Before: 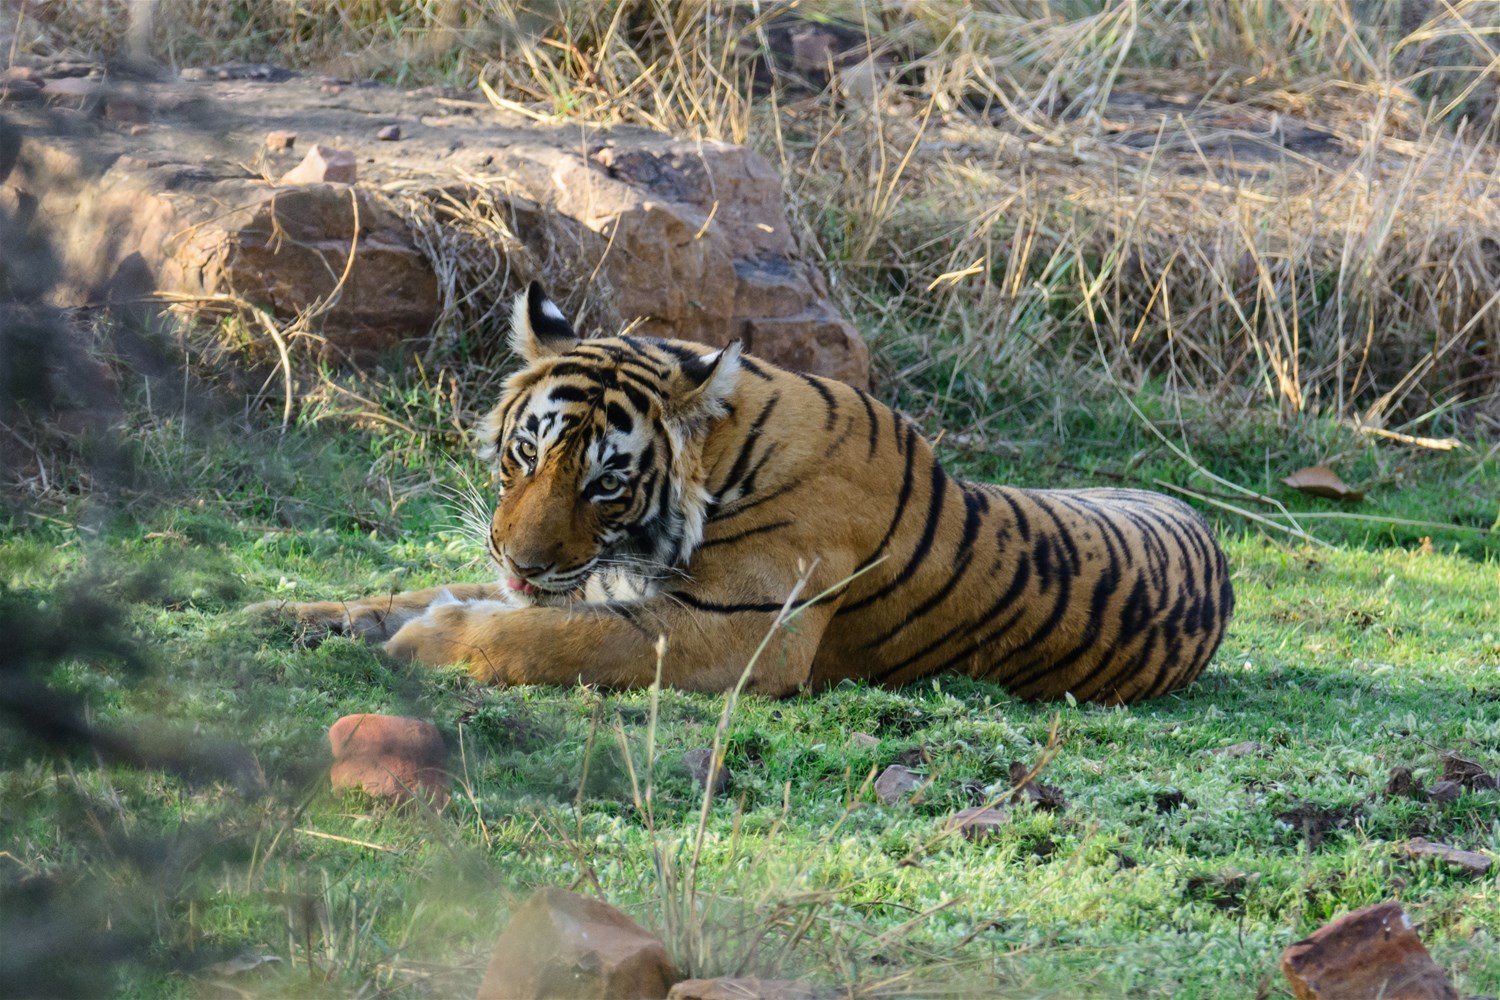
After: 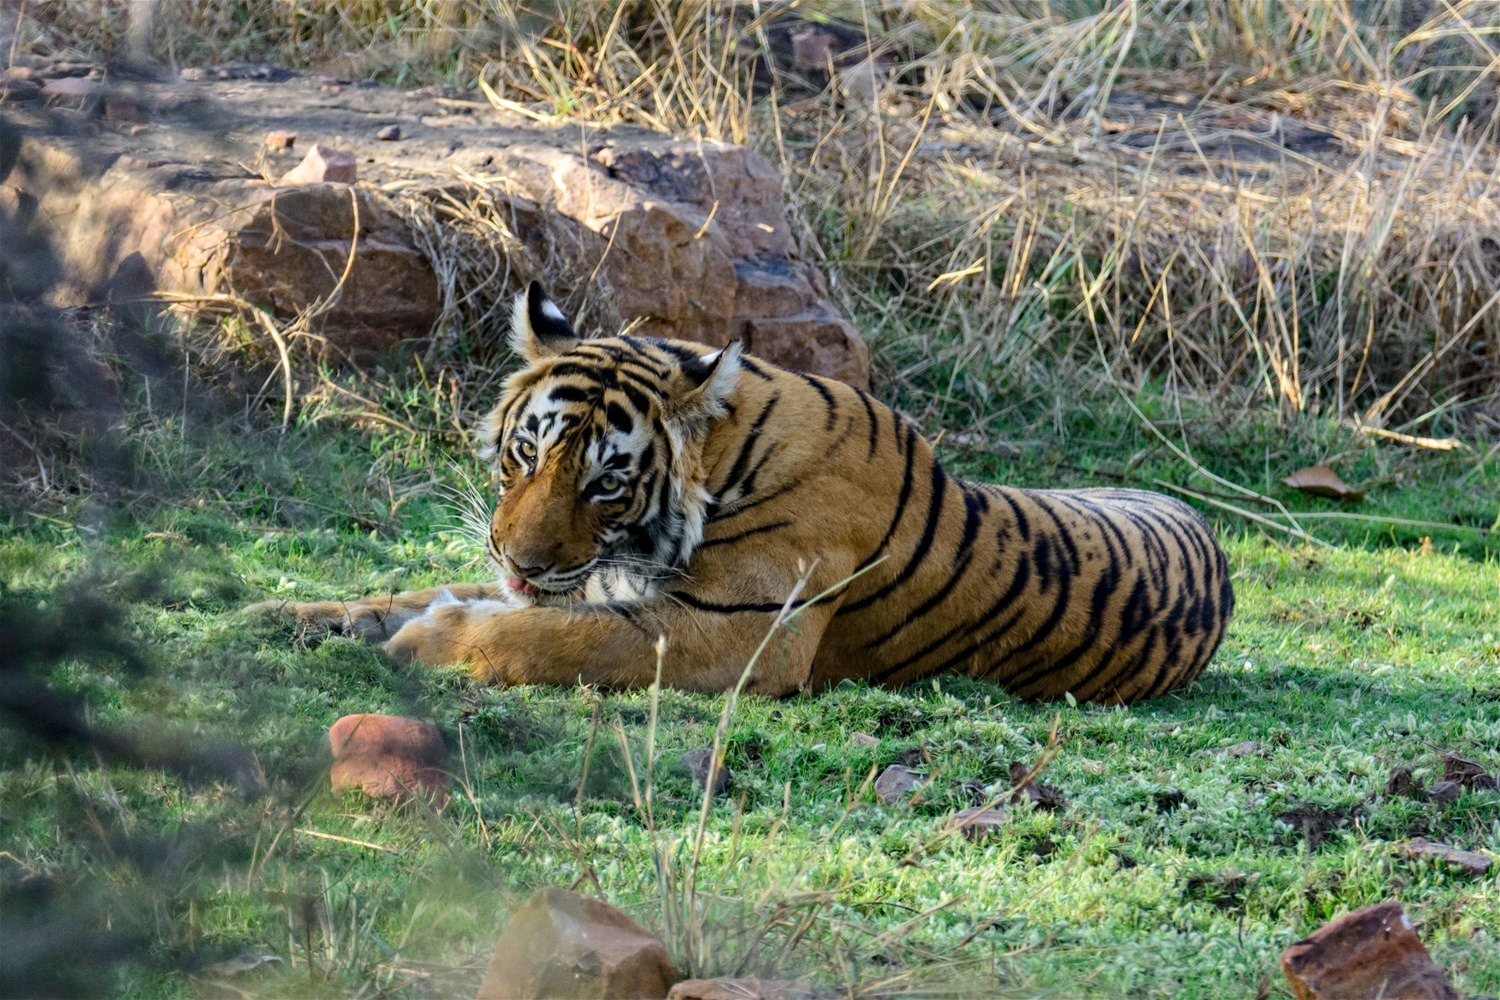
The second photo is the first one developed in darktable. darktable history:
haze removal: compatibility mode true, adaptive false
local contrast: highlights 100%, shadows 100%, detail 120%, midtone range 0.2
contrast brightness saturation: contrast 0.05
